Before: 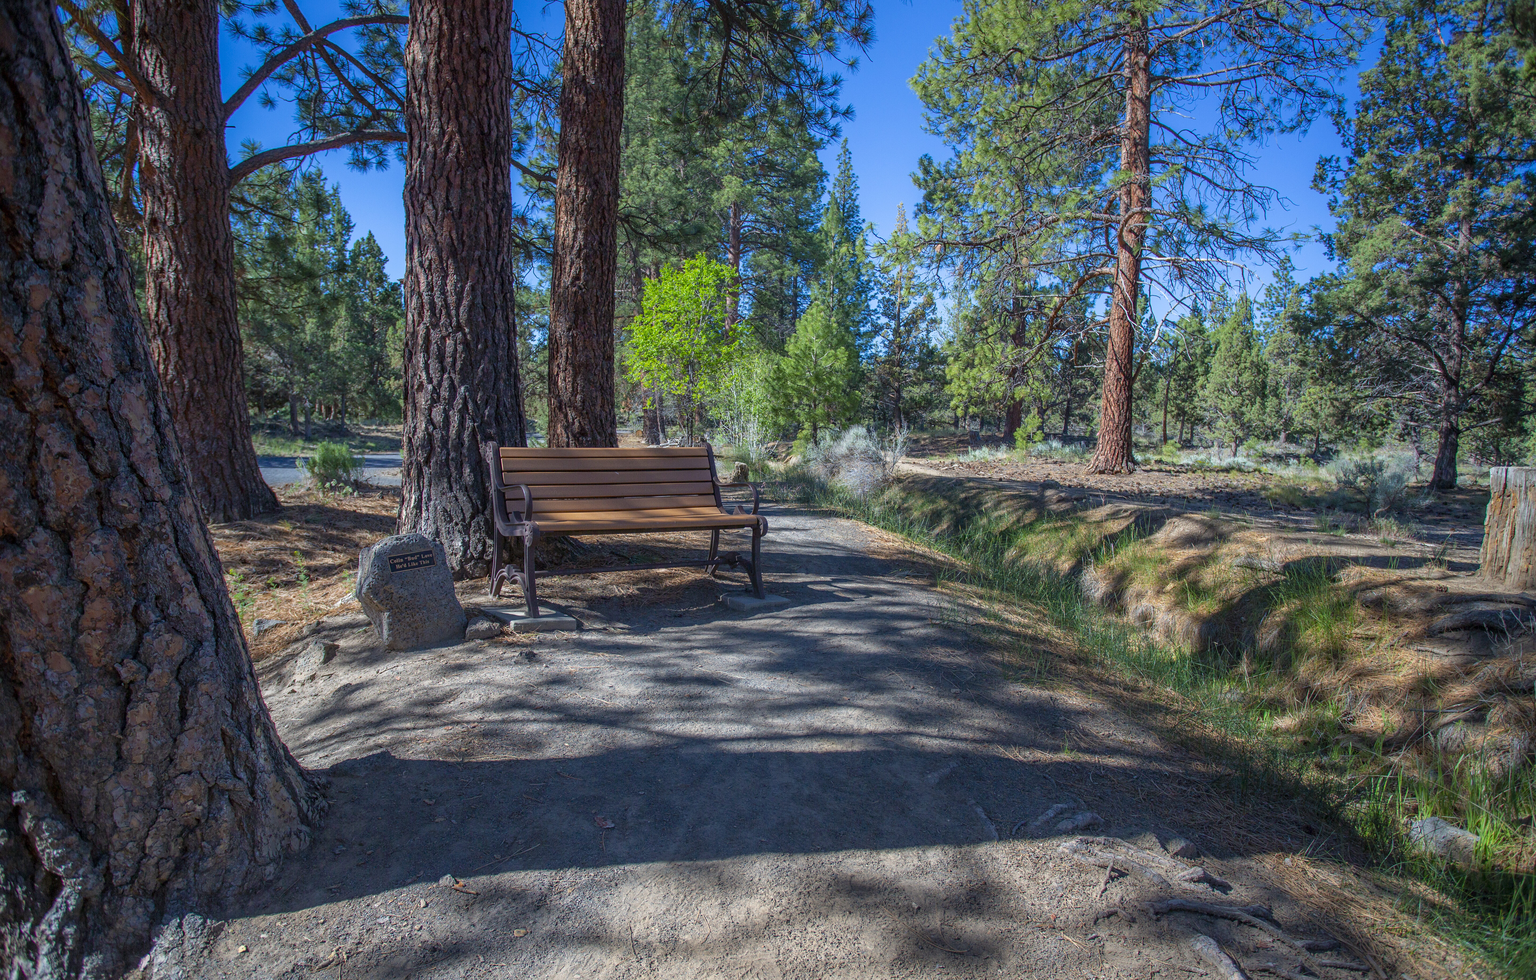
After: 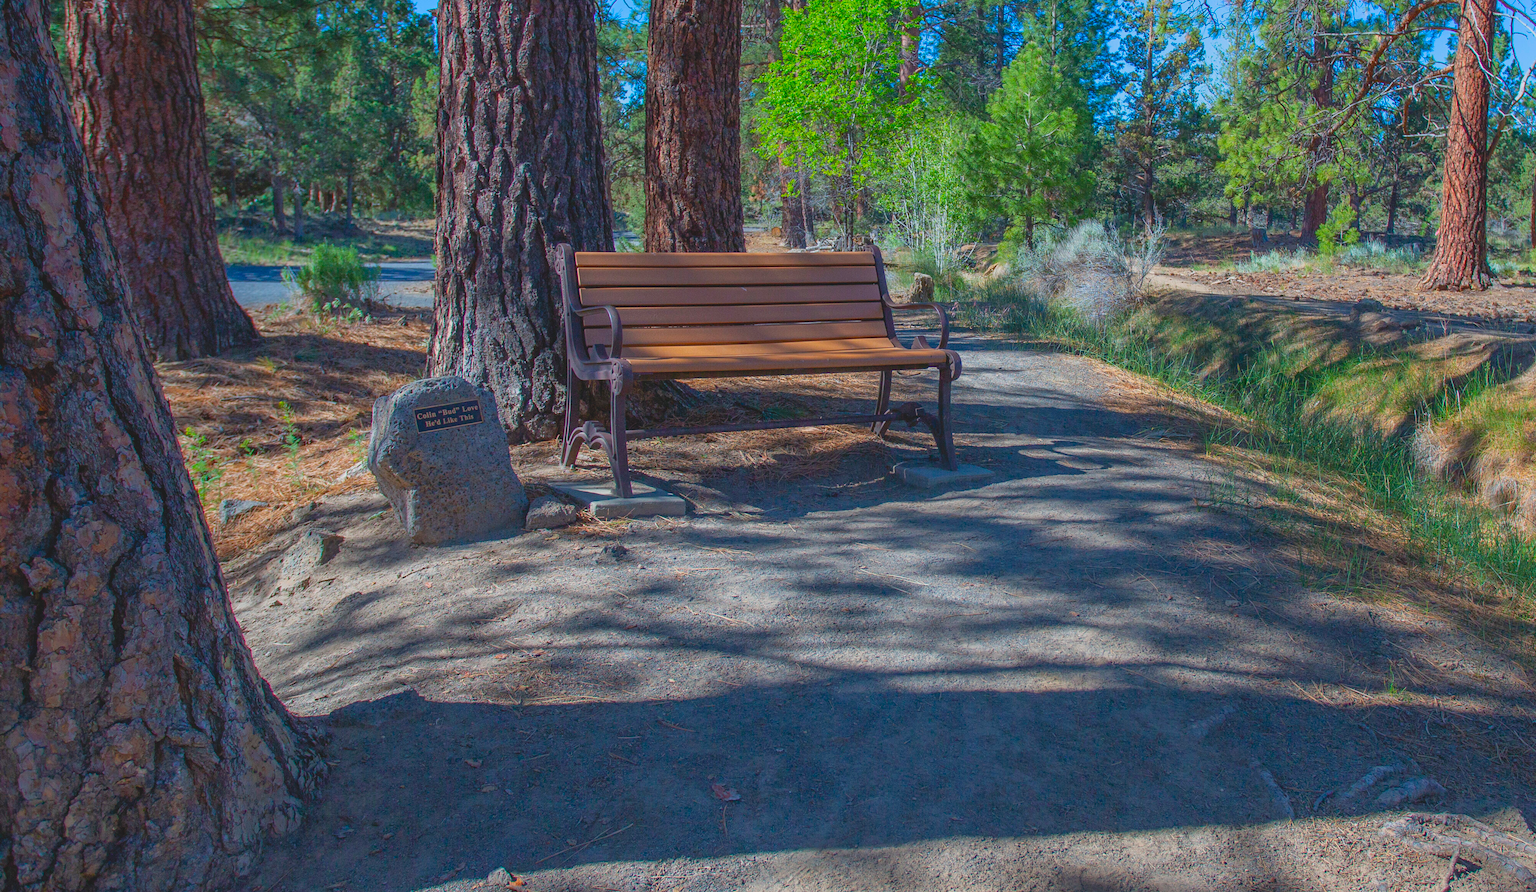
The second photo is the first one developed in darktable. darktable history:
contrast brightness saturation: contrast -0.209, saturation 0.188
crop: left 6.569%, top 27.848%, right 24.025%, bottom 8.97%
